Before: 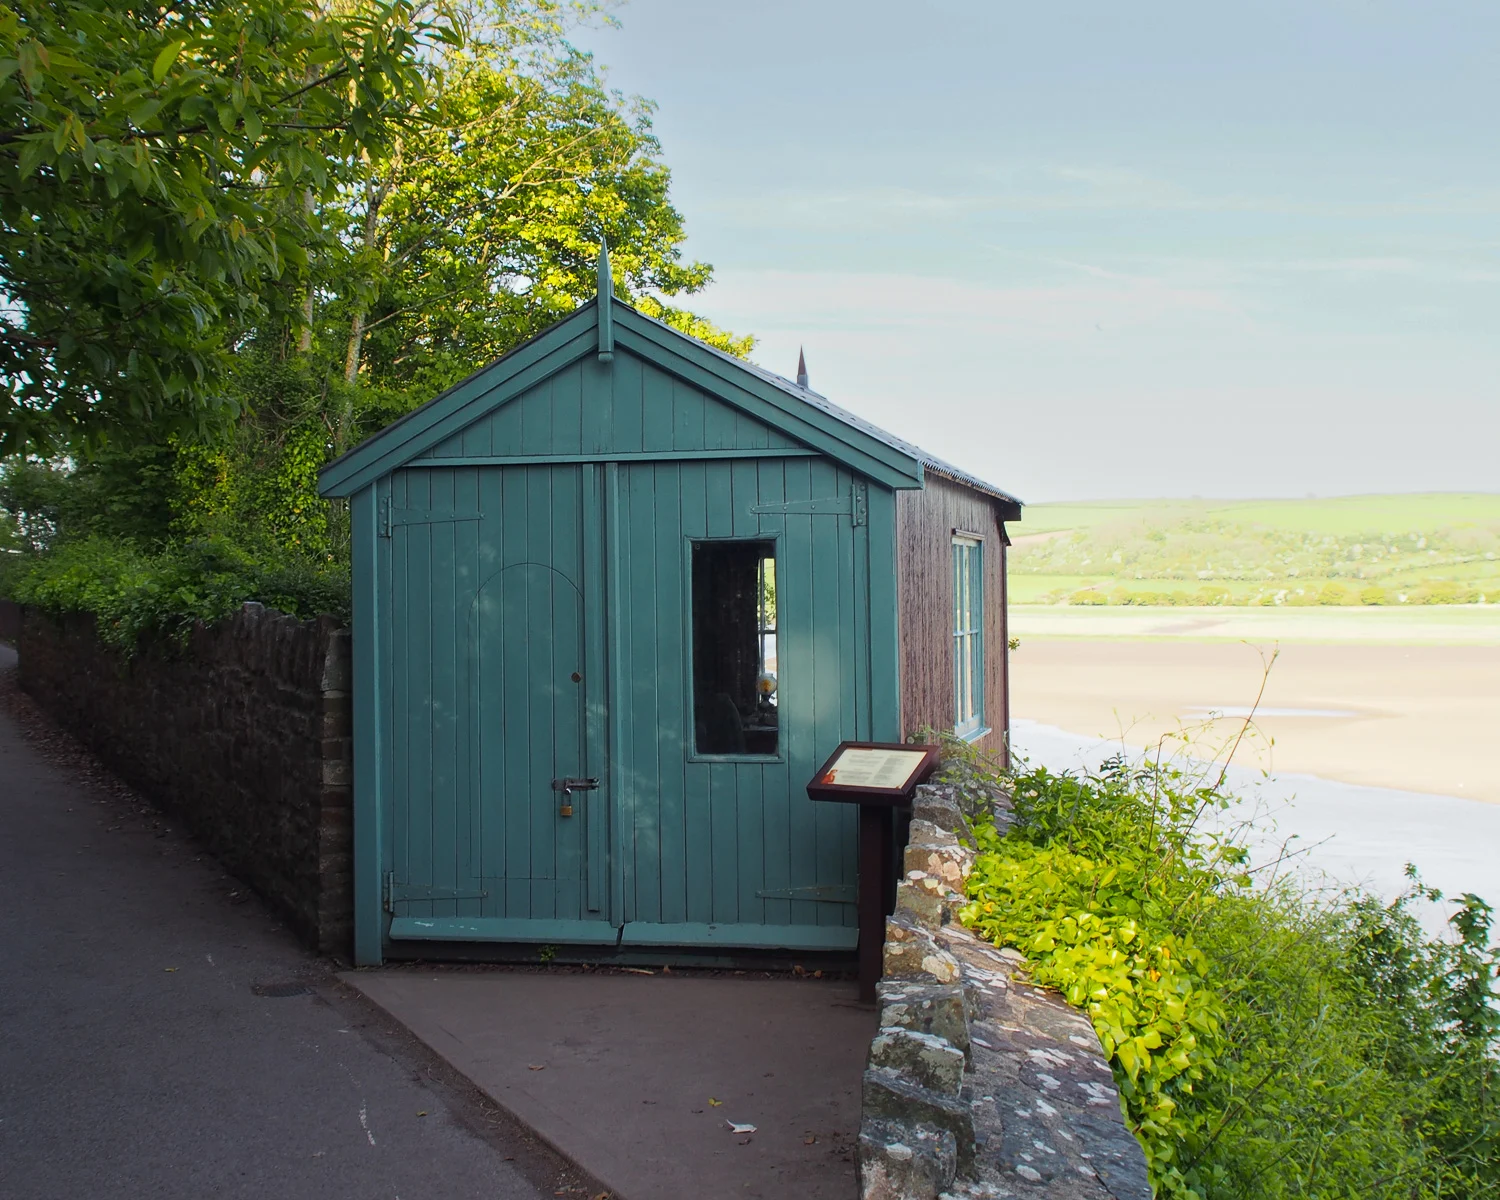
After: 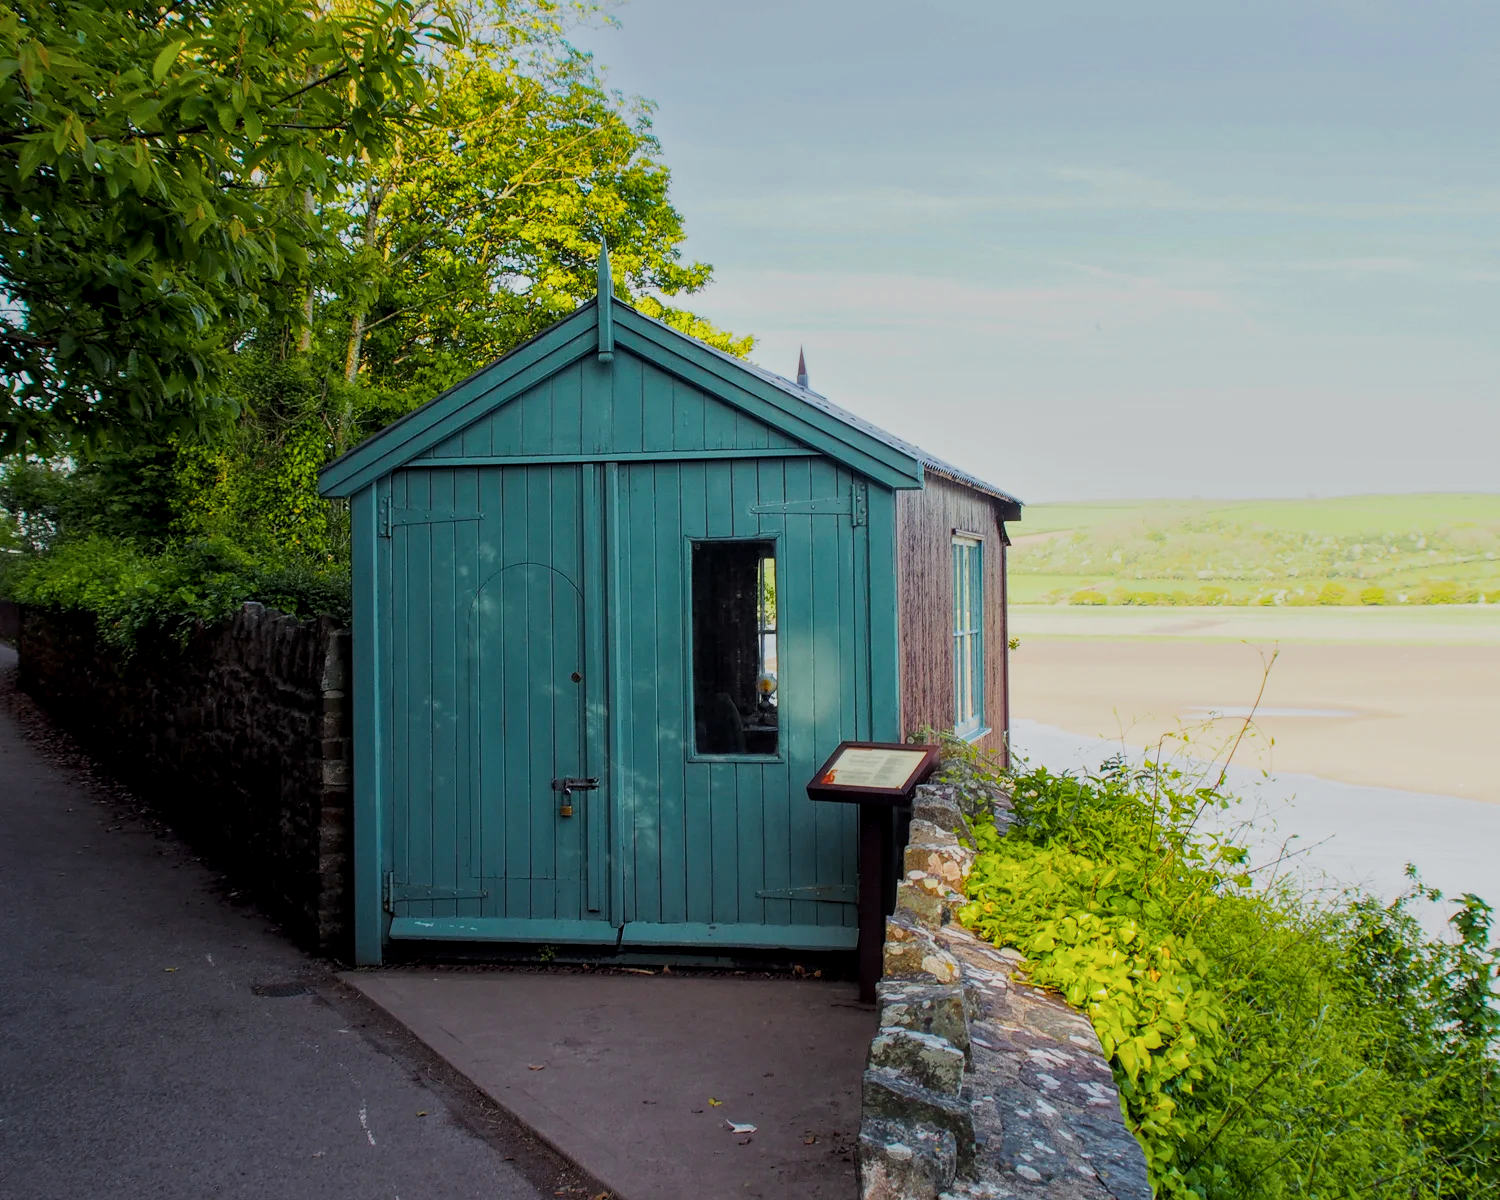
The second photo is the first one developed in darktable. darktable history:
filmic rgb: black relative exposure -16 EV, white relative exposure 6.93 EV, hardness 4.68
tone equalizer: mask exposure compensation -0.506 EV
color balance rgb: perceptual saturation grading › global saturation 19.304%, global vibrance 25.018%
local contrast: highlights 92%, shadows 84%, detail 160%, midtone range 0.2
